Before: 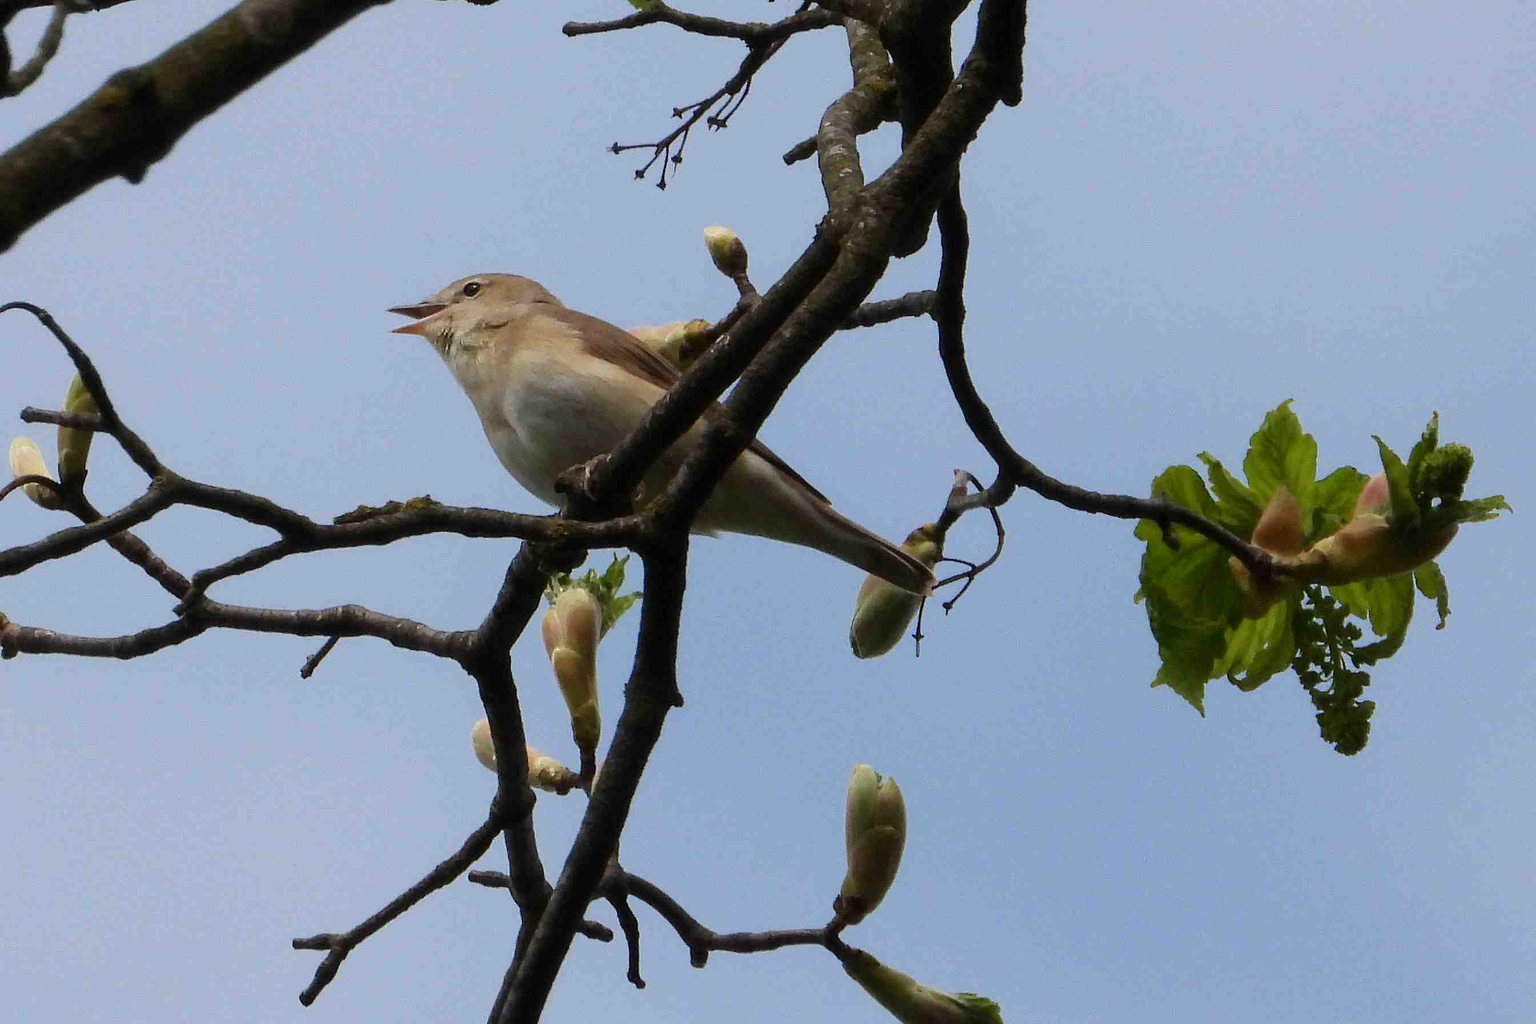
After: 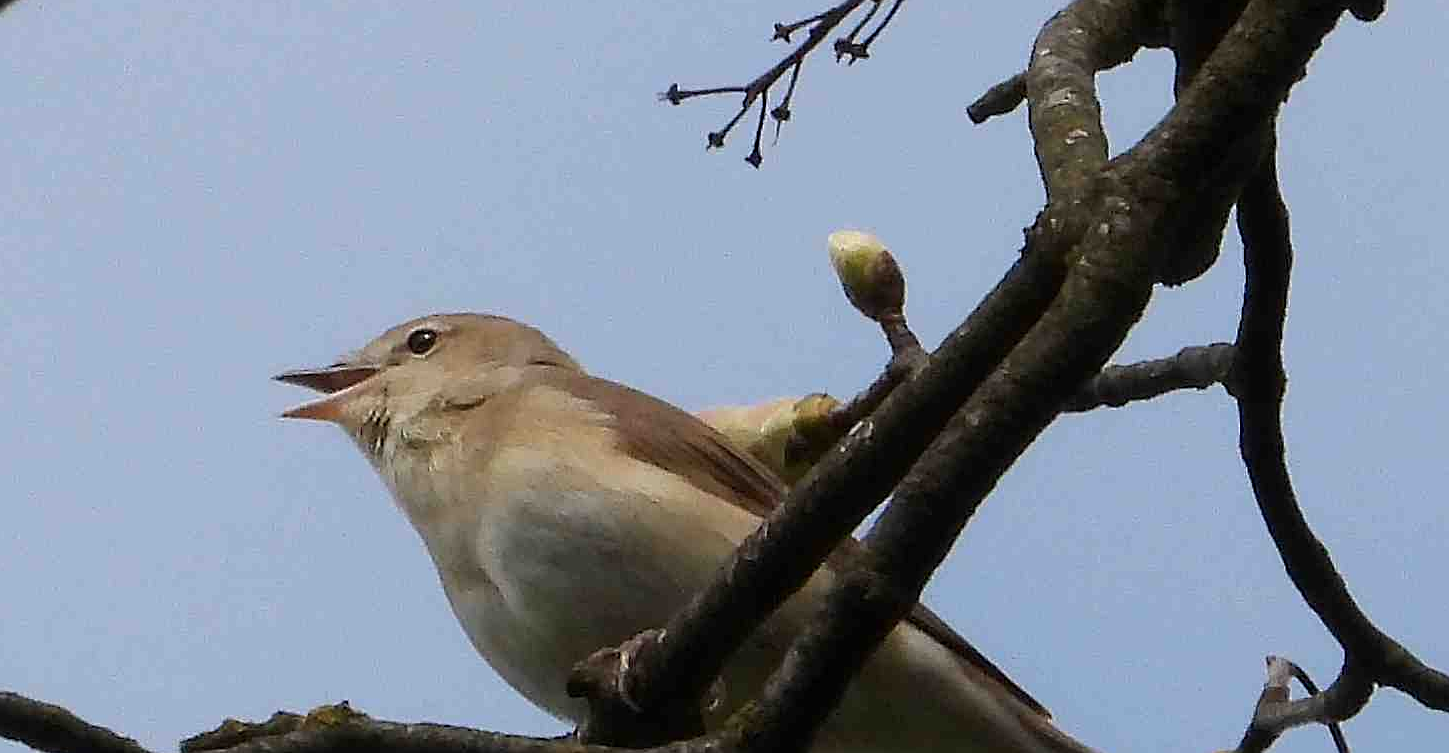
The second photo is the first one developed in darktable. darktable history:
sharpen: on, module defaults
crop: left 15.044%, top 9.215%, right 31.041%, bottom 48.74%
